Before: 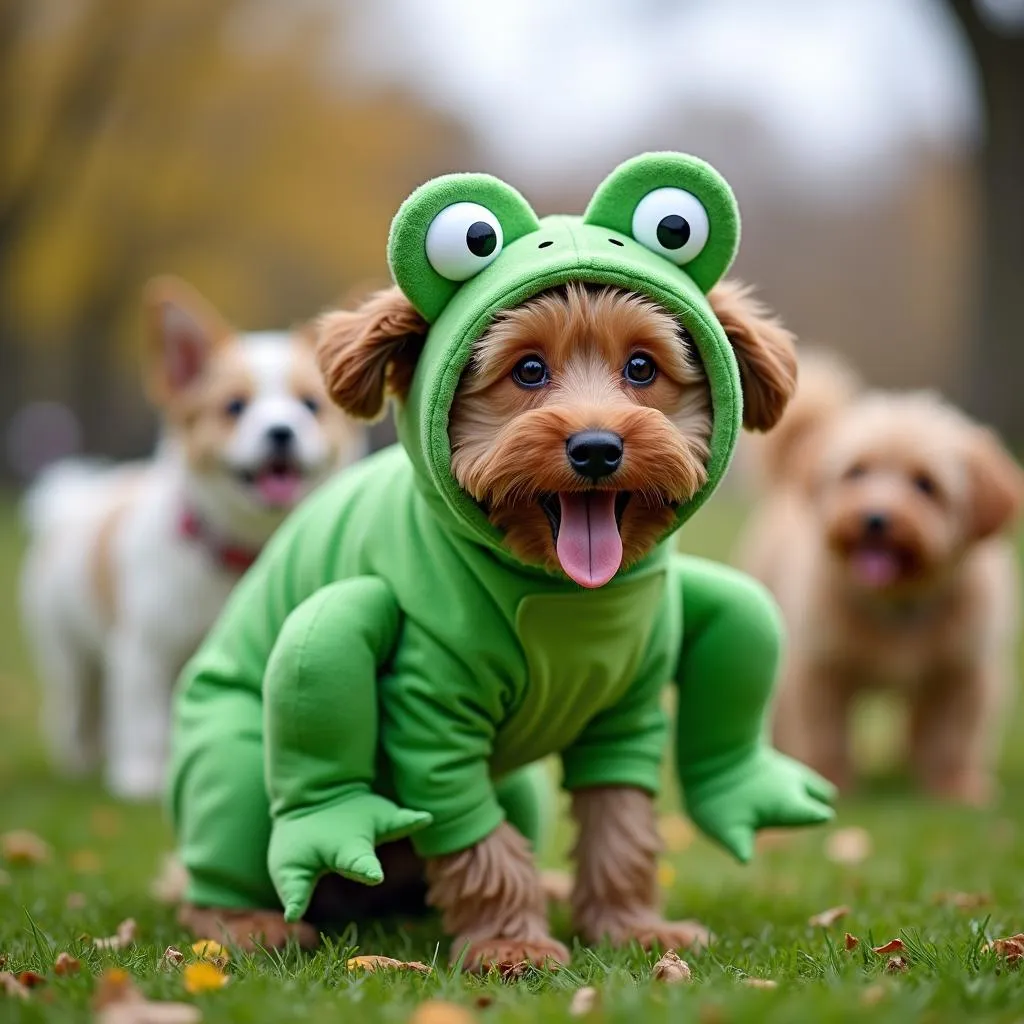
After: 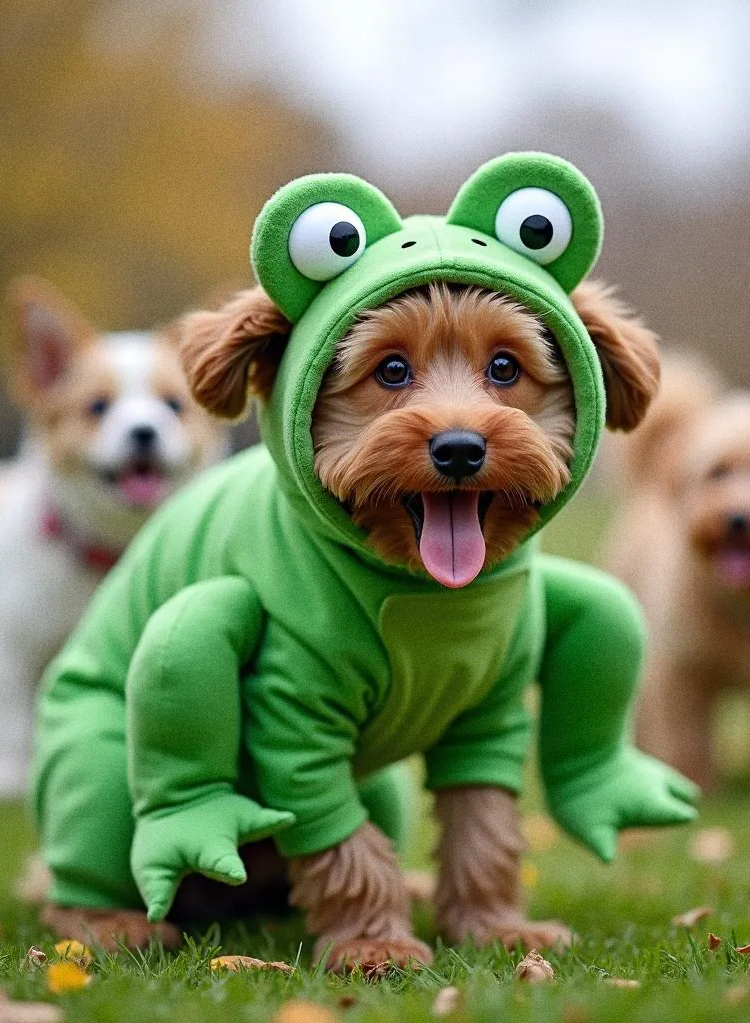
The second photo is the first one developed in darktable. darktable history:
crop: left 13.443%, right 13.31%
grain: coarseness 0.09 ISO
